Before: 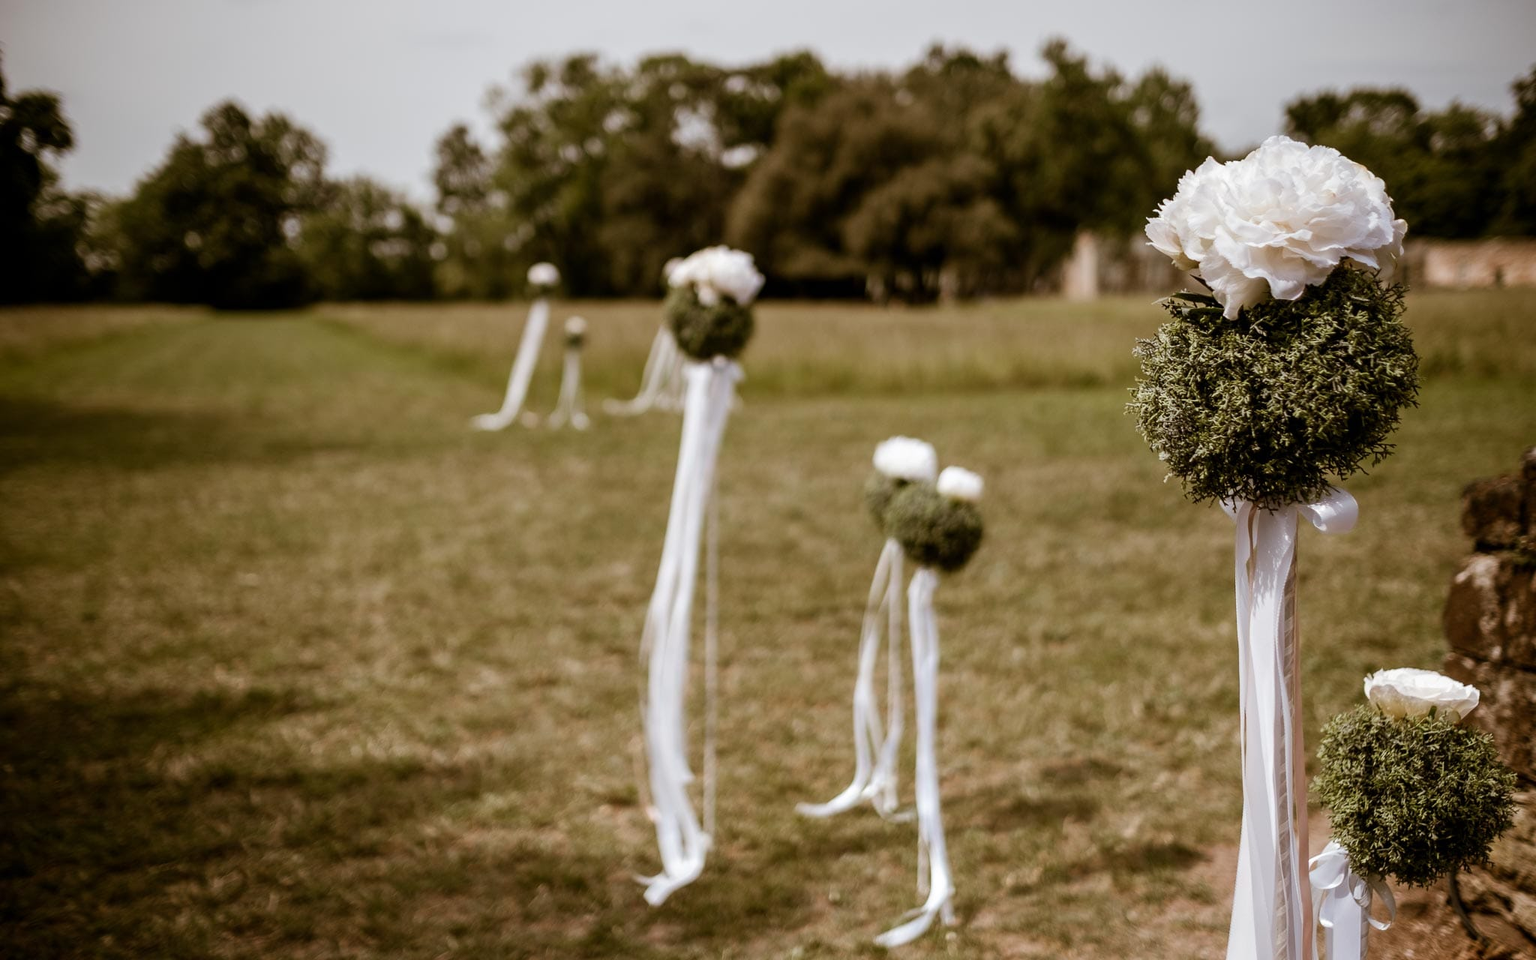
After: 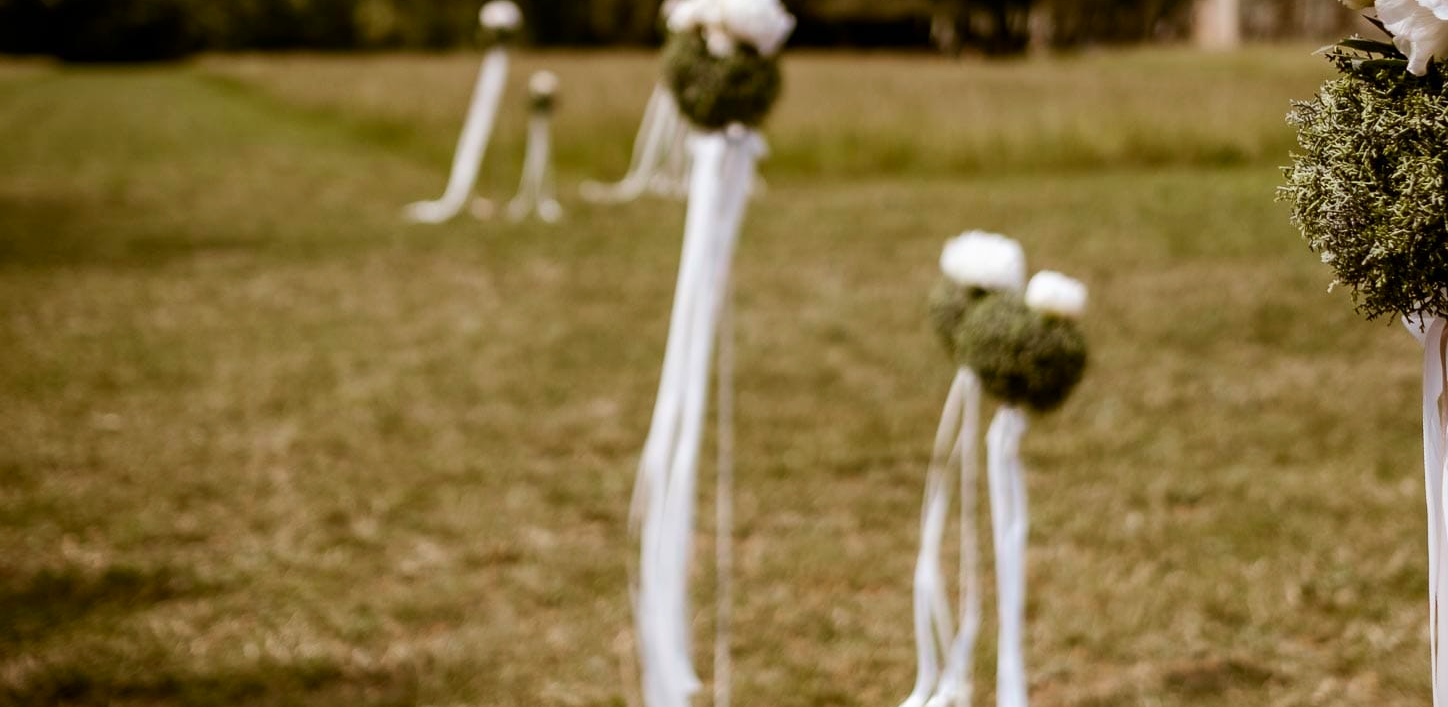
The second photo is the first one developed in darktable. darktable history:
crop: left 10.982%, top 27.498%, right 18.295%, bottom 17.262%
contrast brightness saturation: contrast 0.078, saturation 0.203
